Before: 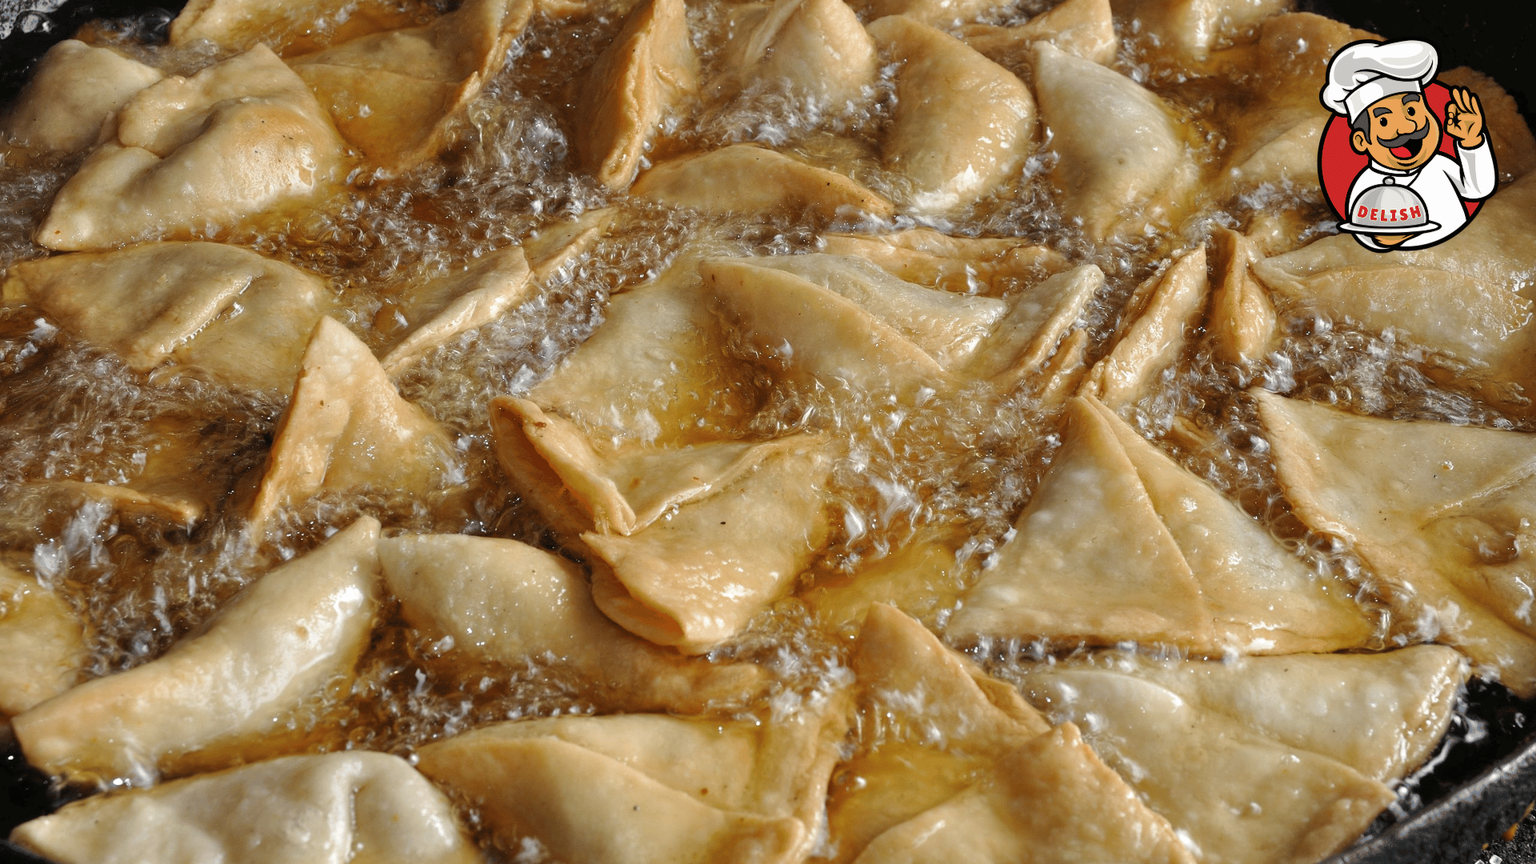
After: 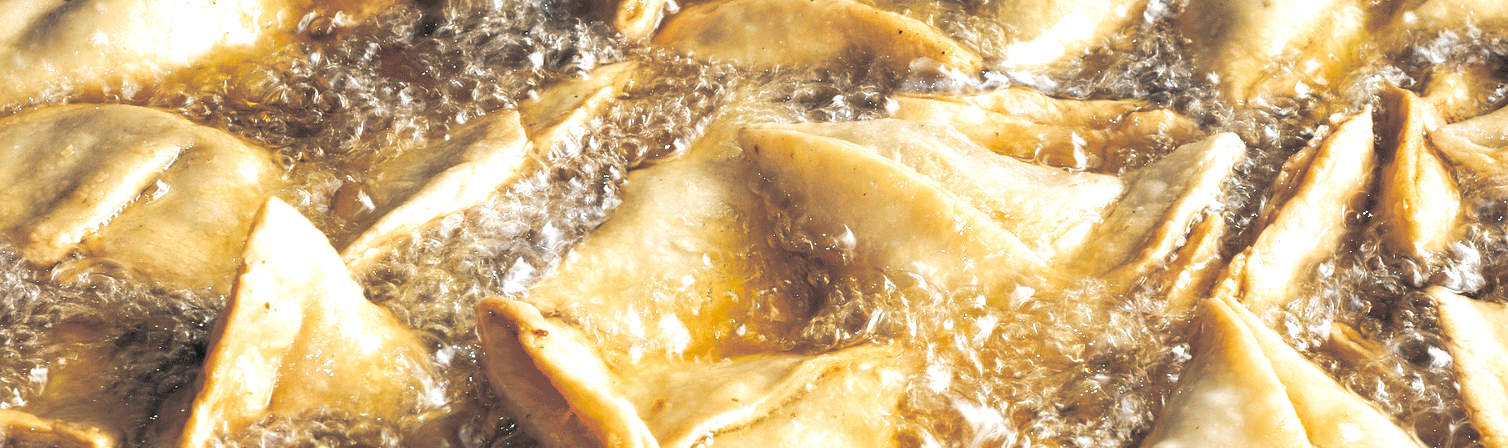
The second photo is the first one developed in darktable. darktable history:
color balance rgb: shadows fall-off 101%, linear chroma grading › mid-tones 7.63%, perceptual saturation grading › mid-tones 11.68%, mask middle-gray fulcrum 22.45%, global vibrance 10.11%, saturation formula JzAzBz (2021)
exposure: exposure 1.16 EV, compensate exposure bias true, compensate highlight preservation false
split-toning: shadows › hue 201.6°, shadows › saturation 0.16, highlights › hue 50.4°, highlights › saturation 0.2, balance -49.9
crop: left 7.036%, top 18.398%, right 14.379%, bottom 40.043%
